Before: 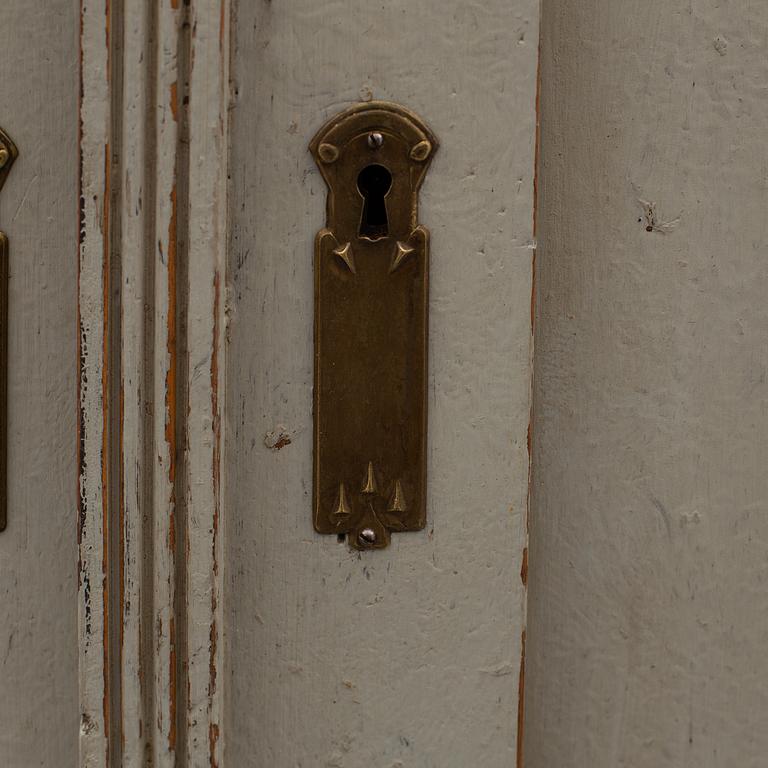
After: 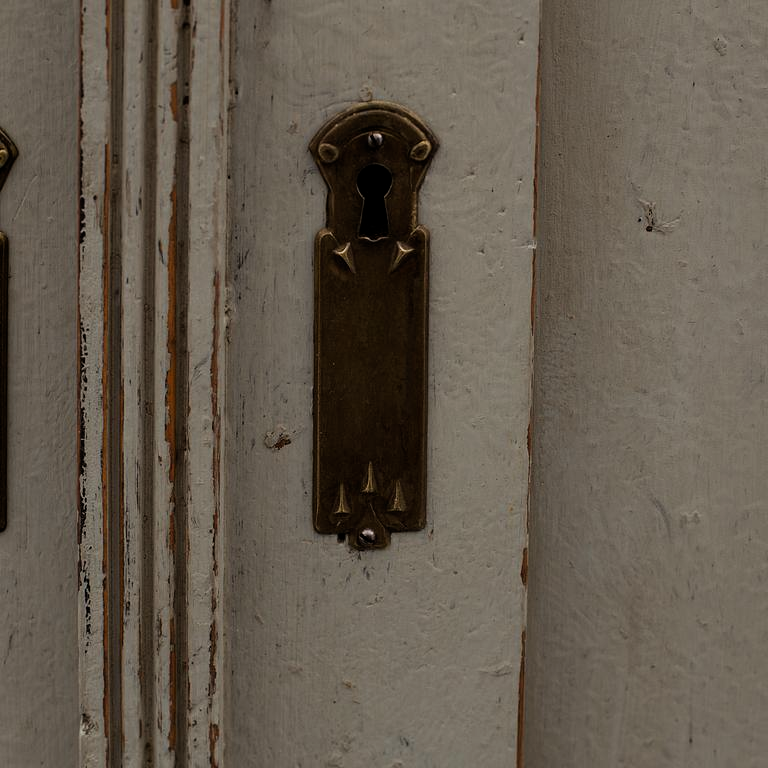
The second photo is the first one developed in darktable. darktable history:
filmic rgb: middle gray luminance 21.73%, black relative exposure -14 EV, white relative exposure 2.96 EV, threshold 6 EV, target black luminance 0%, hardness 8.81, latitude 59.69%, contrast 1.208, highlights saturation mix 5%, shadows ↔ highlights balance 41.6%, add noise in highlights 0, color science v3 (2019), use custom middle-gray values true, iterations of high-quality reconstruction 0, contrast in highlights soft, enable highlight reconstruction true
tone equalizer: on, module defaults
